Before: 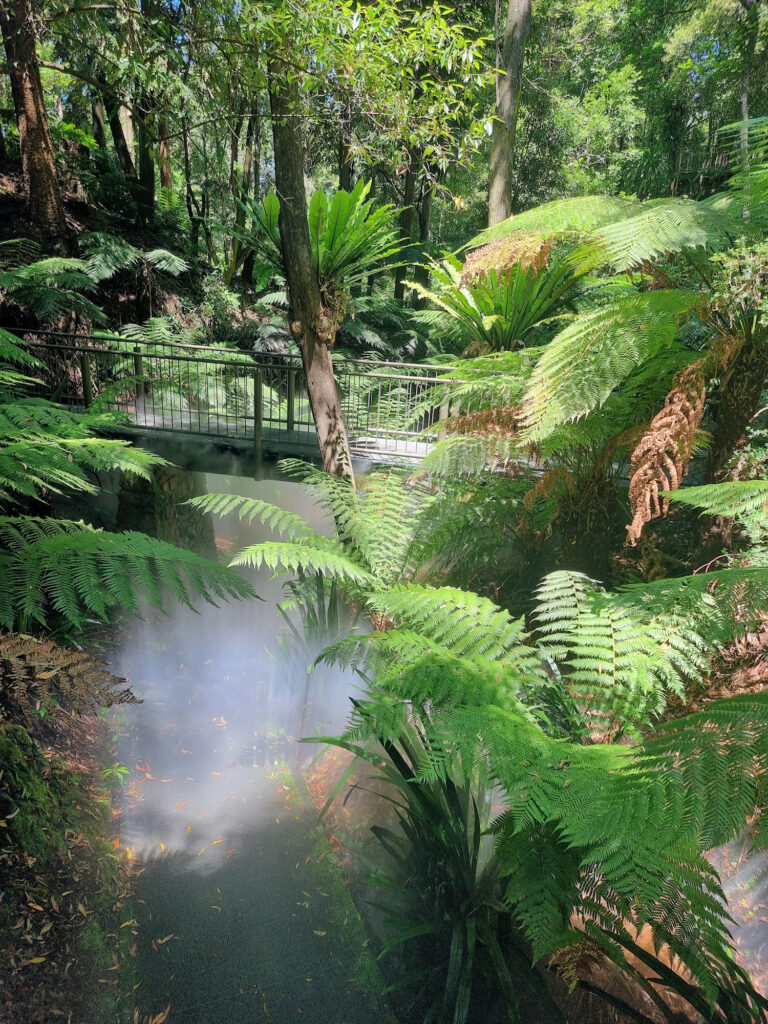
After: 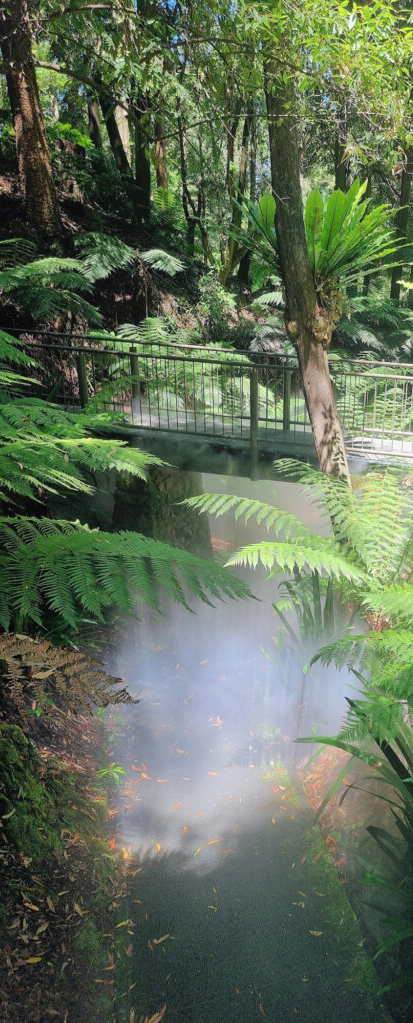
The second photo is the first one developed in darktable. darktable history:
bloom: on, module defaults
crop: left 0.587%, right 45.588%, bottom 0.086%
